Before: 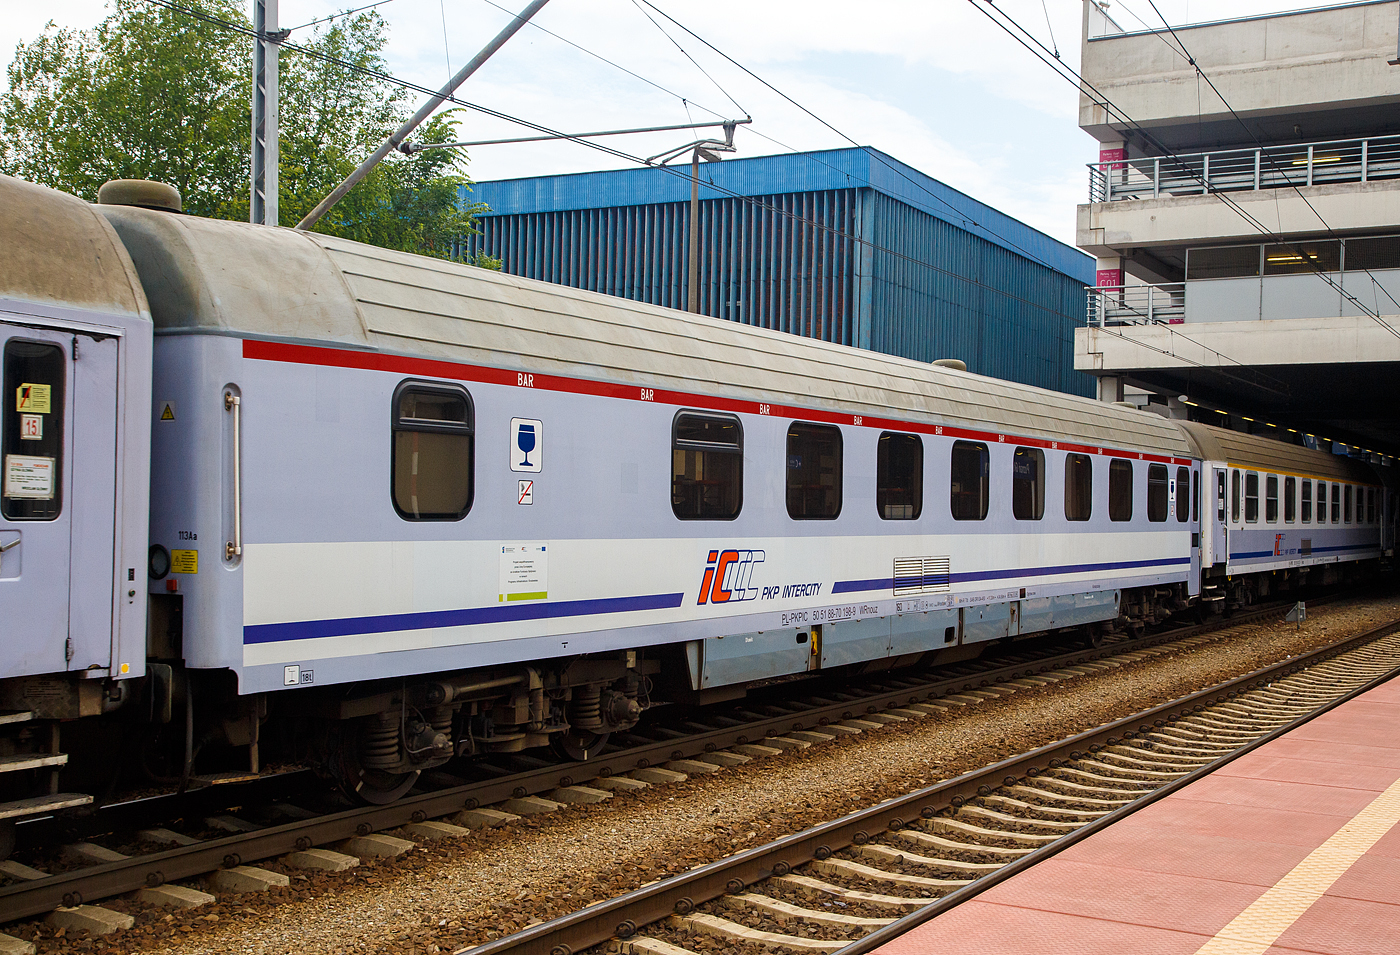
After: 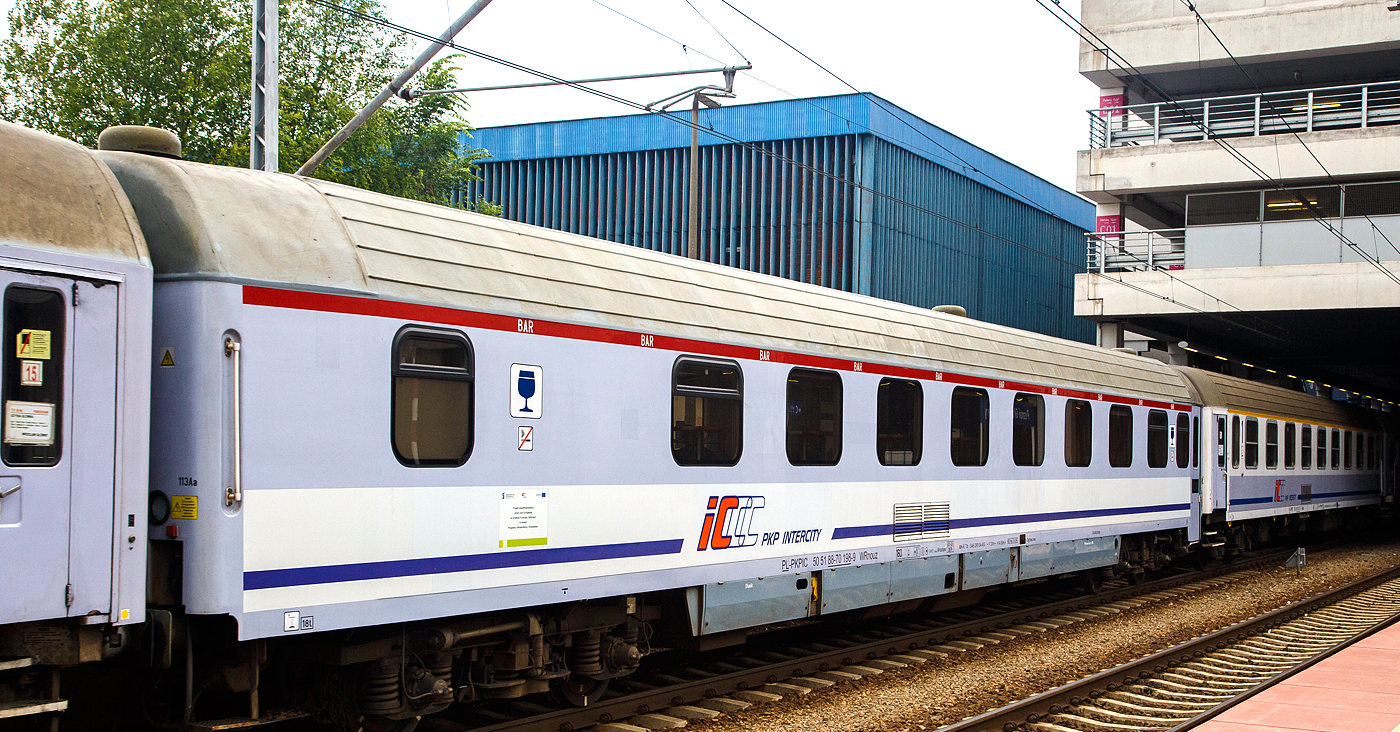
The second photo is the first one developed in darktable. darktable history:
exposure: exposure 0.207 EV, compensate highlight preservation false
crop: top 5.667%, bottom 17.637%
tone equalizer: -8 EV -0.417 EV, -7 EV -0.389 EV, -6 EV -0.333 EV, -5 EV -0.222 EV, -3 EV 0.222 EV, -2 EV 0.333 EV, -1 EV 0.389 EV, +0 EV 0.417 EV, edges refinement/feathering 500, mask exposure compensation -1.57 EV, preserve details no
